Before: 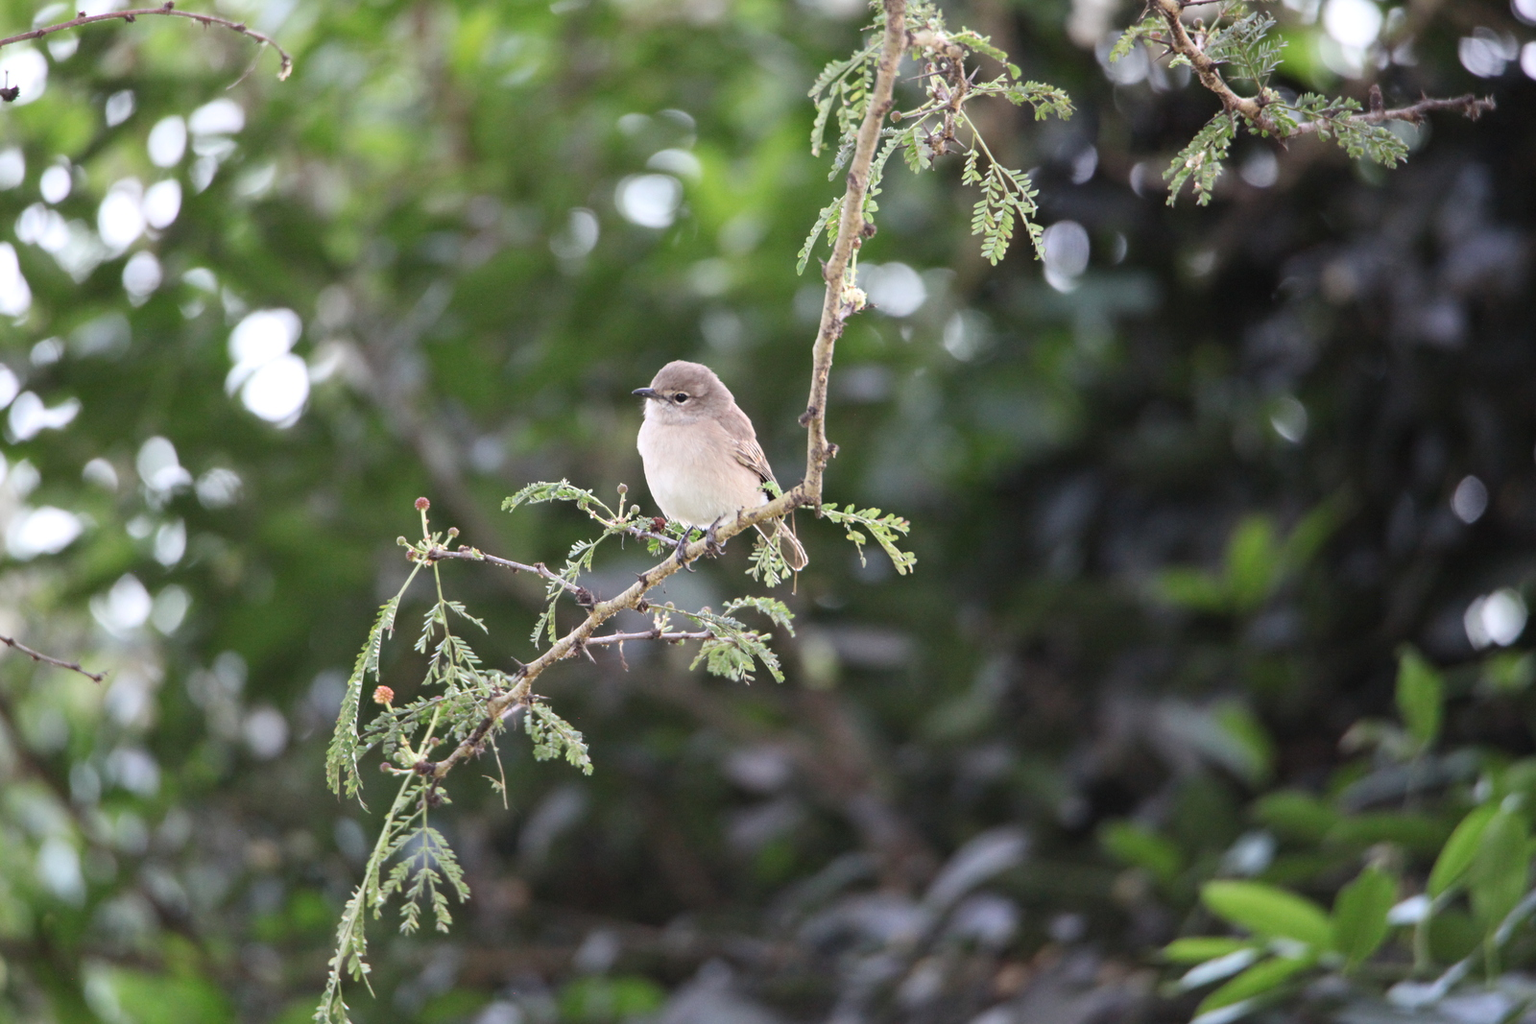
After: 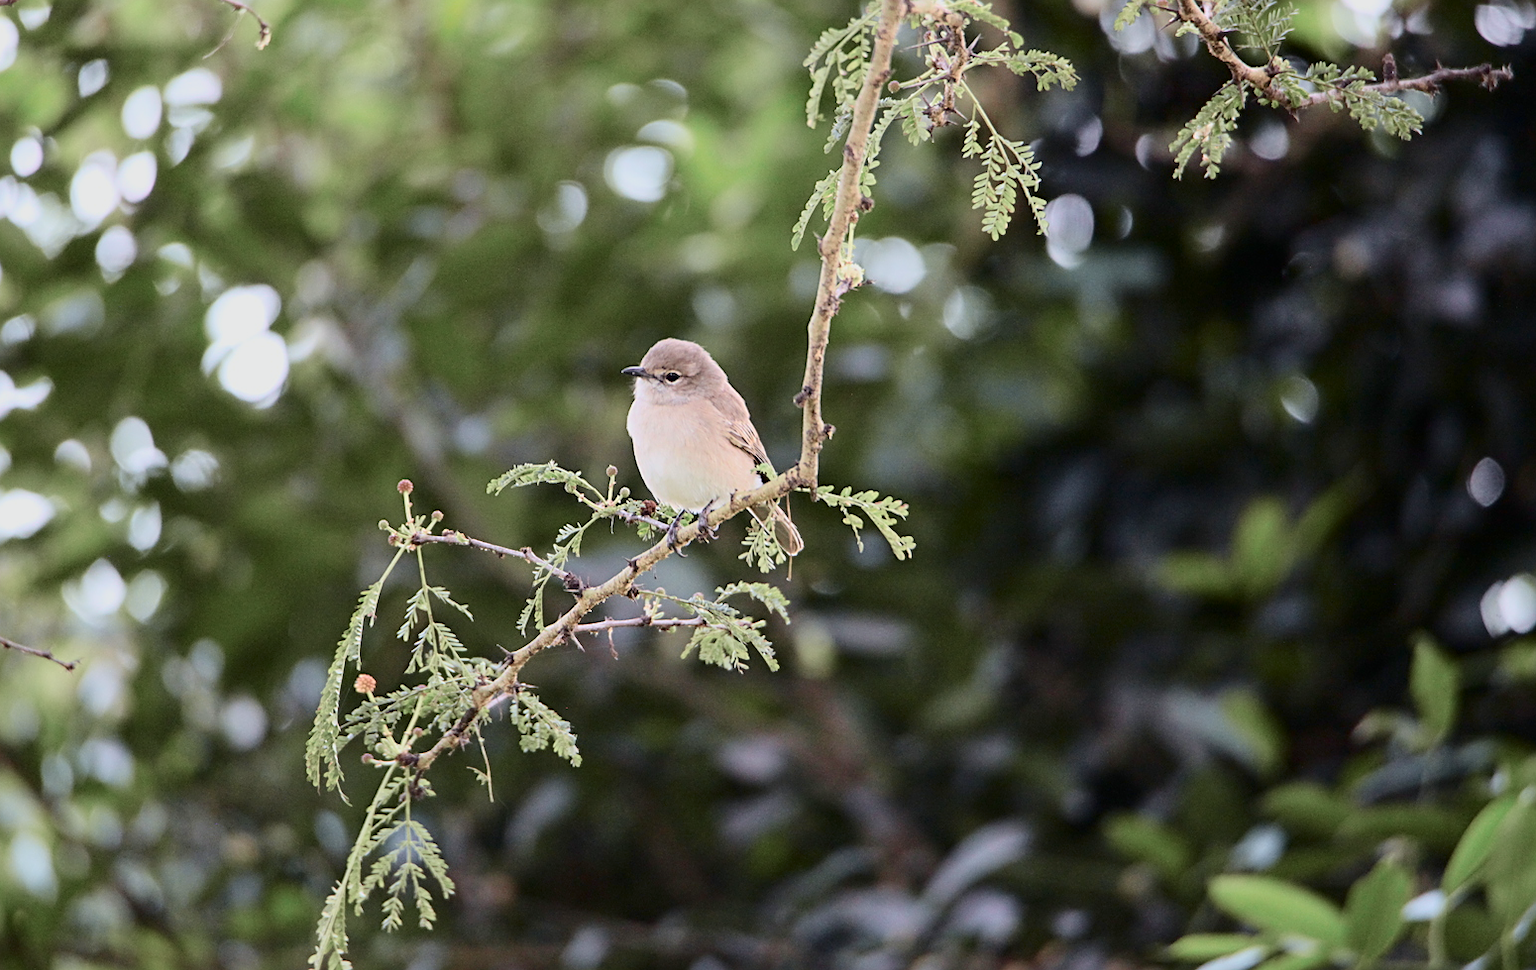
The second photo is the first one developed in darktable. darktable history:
crop: left 1.964%, top 3.251%, right 1.122%, bottom 4.933%
tone curve: curves: ch0 [(0, 0) (0.049, 0.01) (0.154, 0.081) (0.491, 0.519) (0.748, 0.765) (1, 0.919)]; ch1 [(0, 0) (0.172, 0.123) (0.317, 0.272) (0.401, 0.422) (0.499, 0.497) (0.531, 0.54) (0.615, 0.603) (0.741, 0.783) (1, 1)]; ch2 [(0, 0) (0.411, 0.424) (0.483, 0.478) (0.544, 0.56) (0.686, 0.638) (1, 1)], color space Lab, independent channels, preserve colors none
sharpen: on, module defaults
